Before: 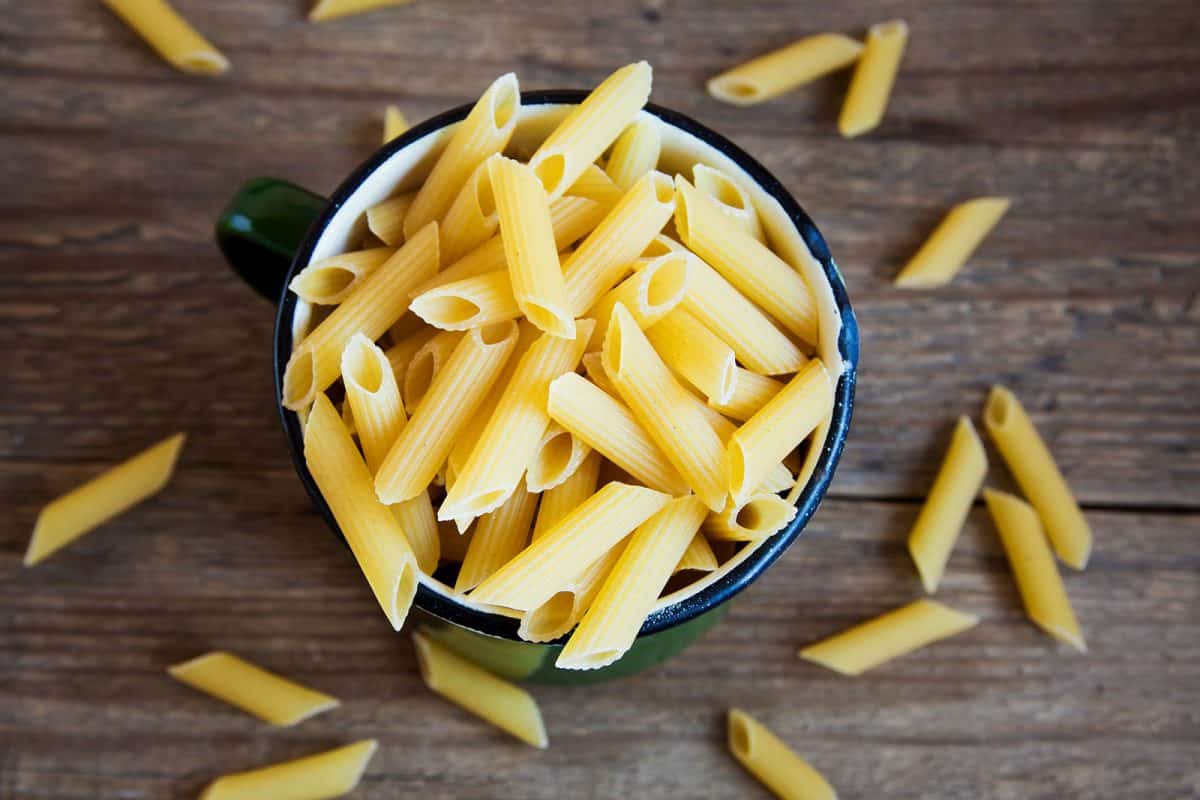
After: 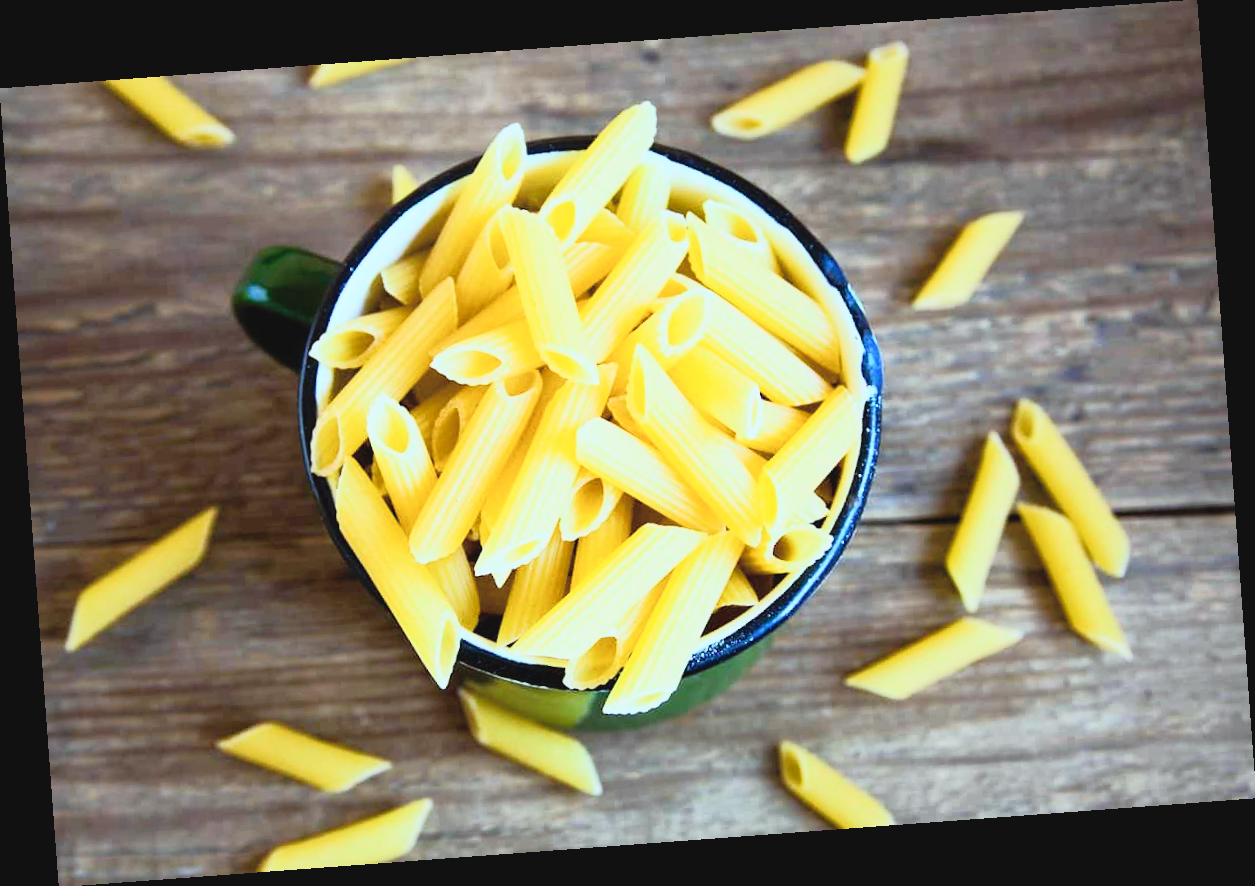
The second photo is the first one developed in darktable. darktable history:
rotate and perspective: rotation -4.25°, automatic cropping off
tone curve: curves: ch0 [(0, 0.052) (0.207, 0.35) (0.392, 0.592) (0.54, 0.803) (0.725, 0.922) (0.99, 0.974)], color space Lab, independent channels, preserve colors none
color correction: highlights a* -4.28, highlights b* 6.53
white balance: red 0.924, blue 1.095
color balance rgb: perceptual saturation grading › global saturation 20%, perceptual saturation grading › highlights -25%, perceptual saturation grading › shadows 50%
